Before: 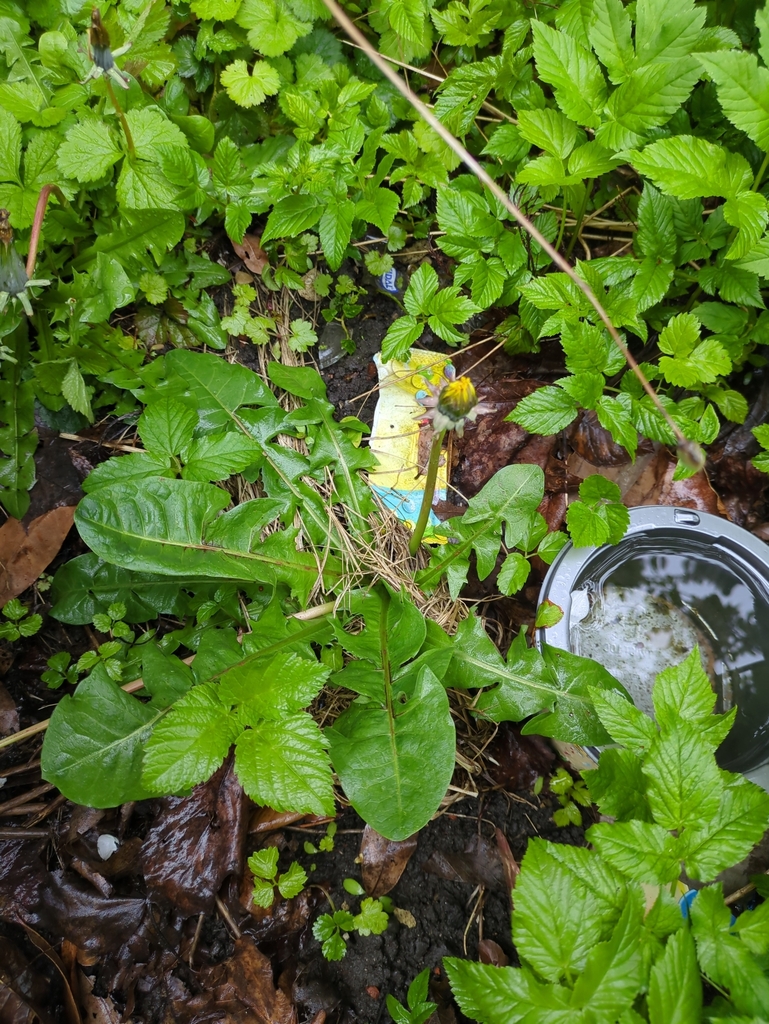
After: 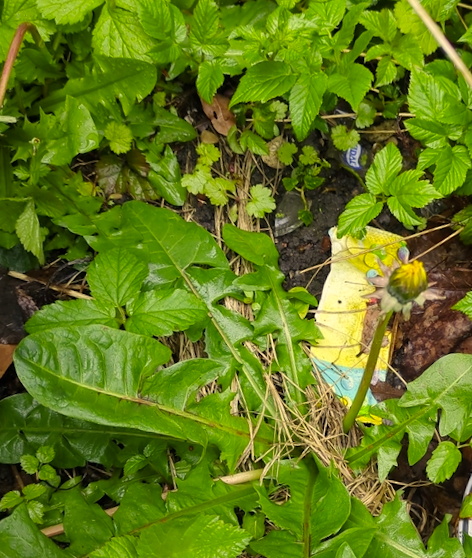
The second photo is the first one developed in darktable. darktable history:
color correction: highlights a* 2.36, highlights b* 23.07
crop and rotate: angle -6.5°, left 2.032%, top 6.865%, right 27.601%, bottom 30.703%
sharpen: radius 2.906, amount 0.872, threshold 47.156
